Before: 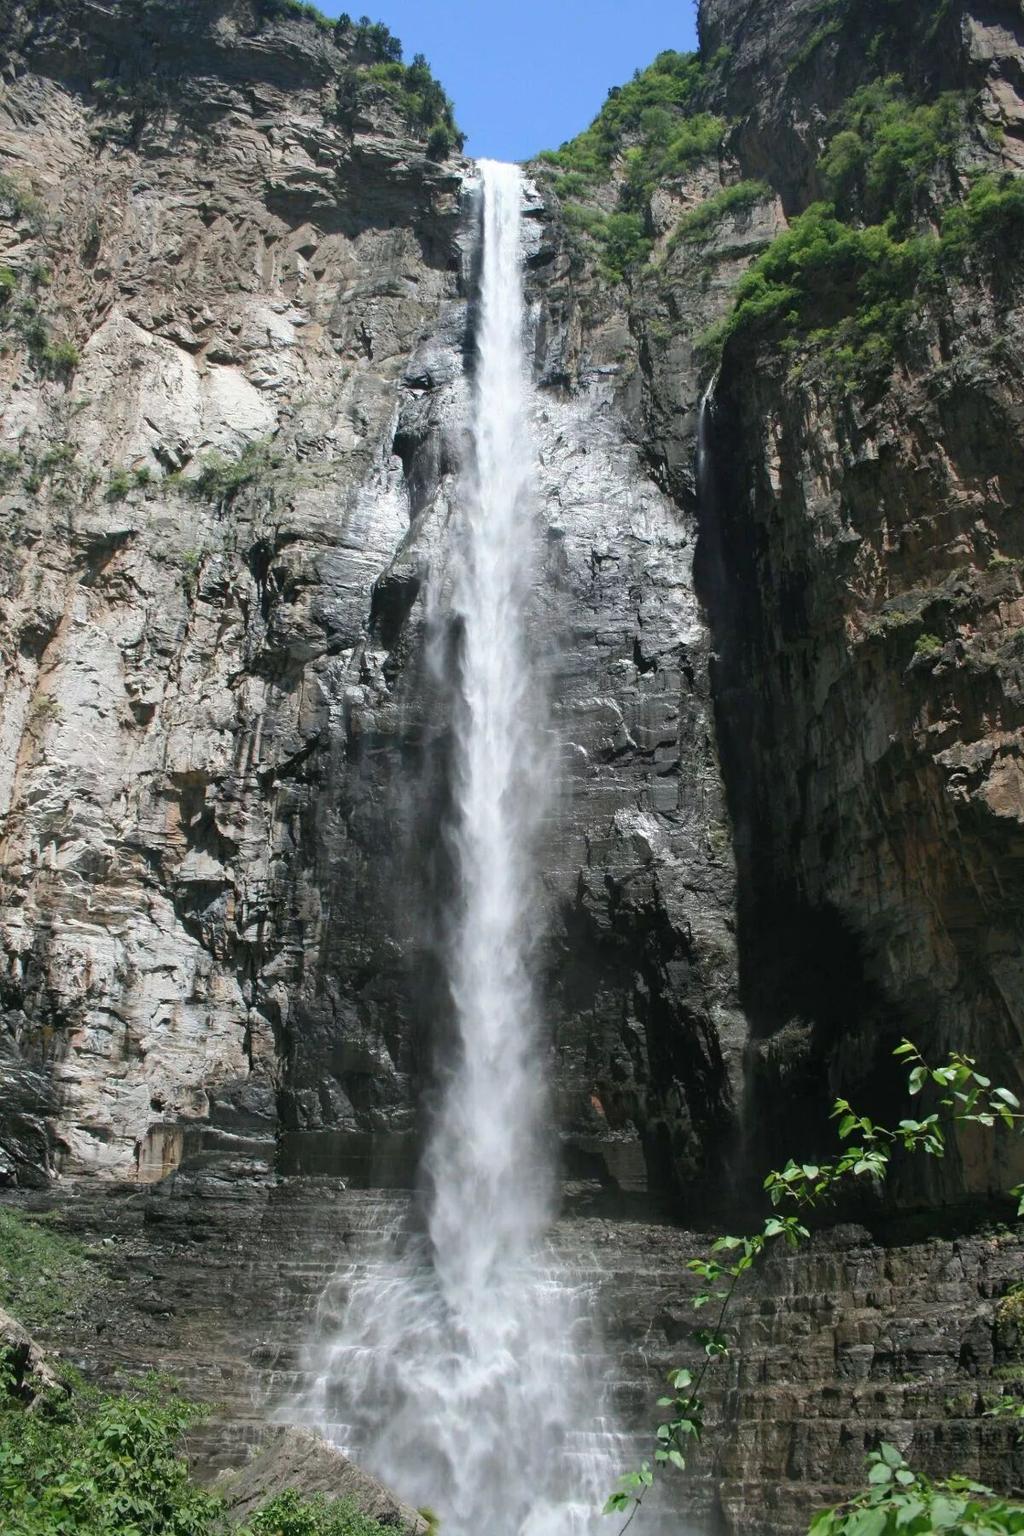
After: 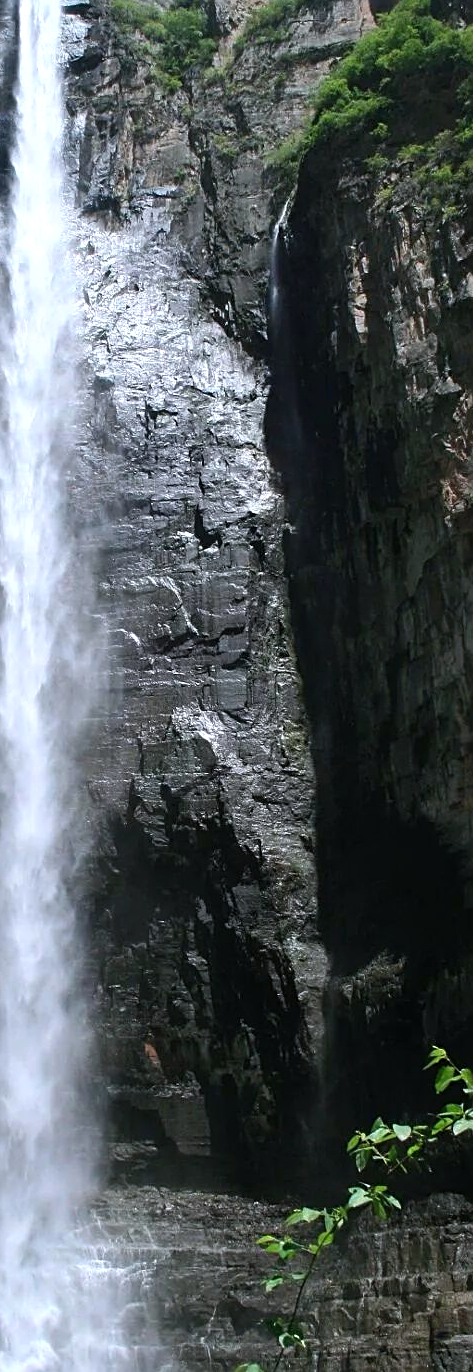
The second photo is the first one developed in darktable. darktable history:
crop: left 45.721%, top 13.393%, right 14.118%, bottom 10.01%
color balance: contrast 10%
contrast equalizer: octaves 7, y [[0.6 ×6], [0.55 ×6], [0 ×6], [0 ×6], [0 ×6]], mix -0.1
white balance: red 0.984, blue 1.059
sharpen: on, module defaults
